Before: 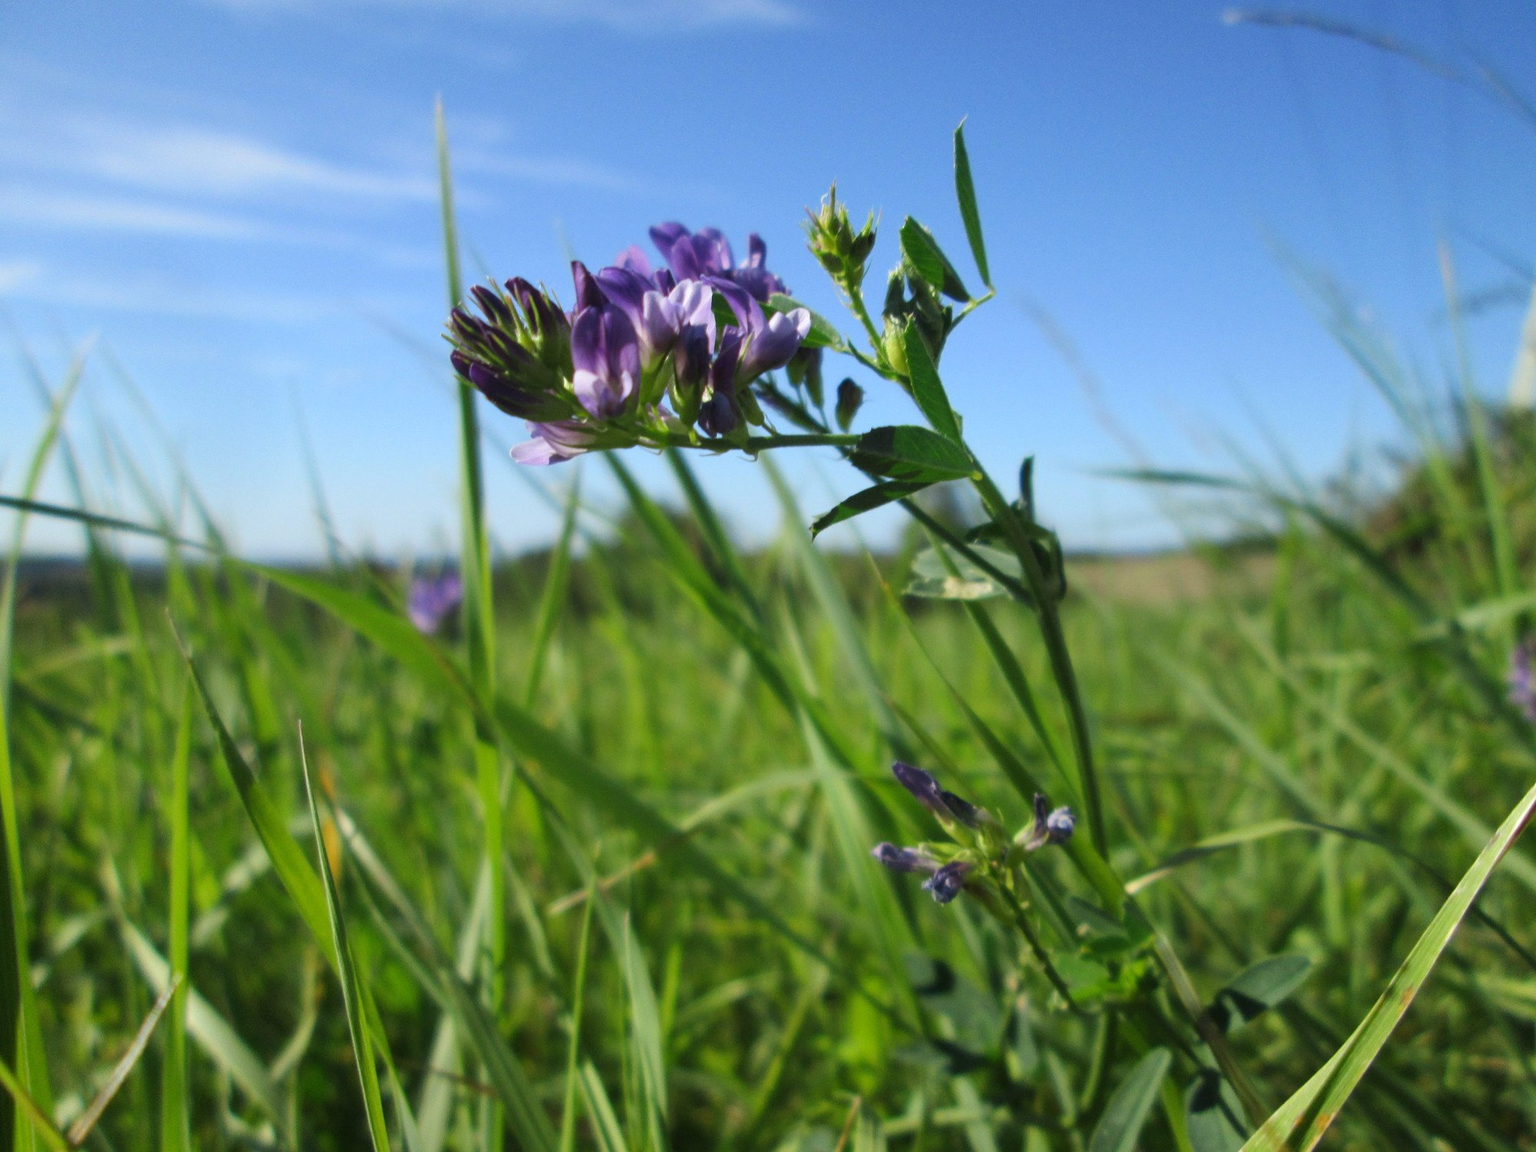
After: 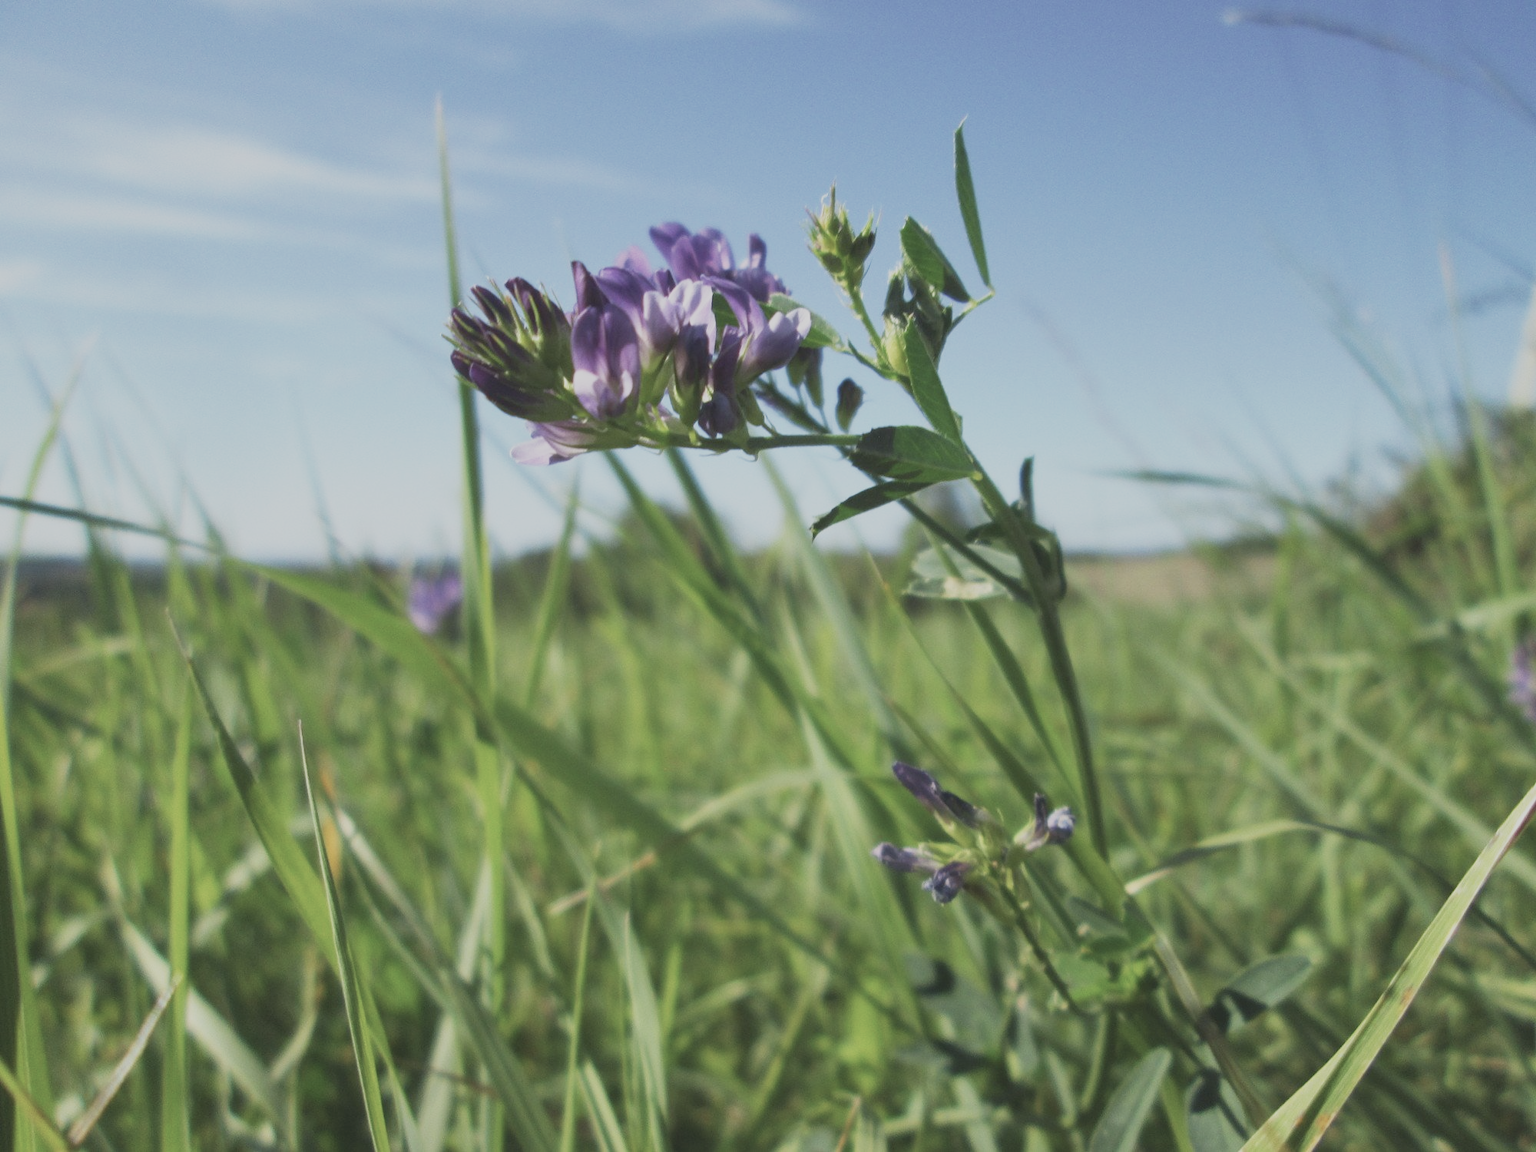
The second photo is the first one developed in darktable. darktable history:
local contrast: mode bilateral grid, contrast 100, coarseness 100, detail 108%, midtone range 0.2
contrast brightness saturation: contrast -0.26, saturation -0.43
base curve: curves: ch0 [(0, 0) (0.088, 0.125) (0.176, 0.251) (0.354, 0.501) (0.613, 0.749) (1, 0.877)], preserve colors none
